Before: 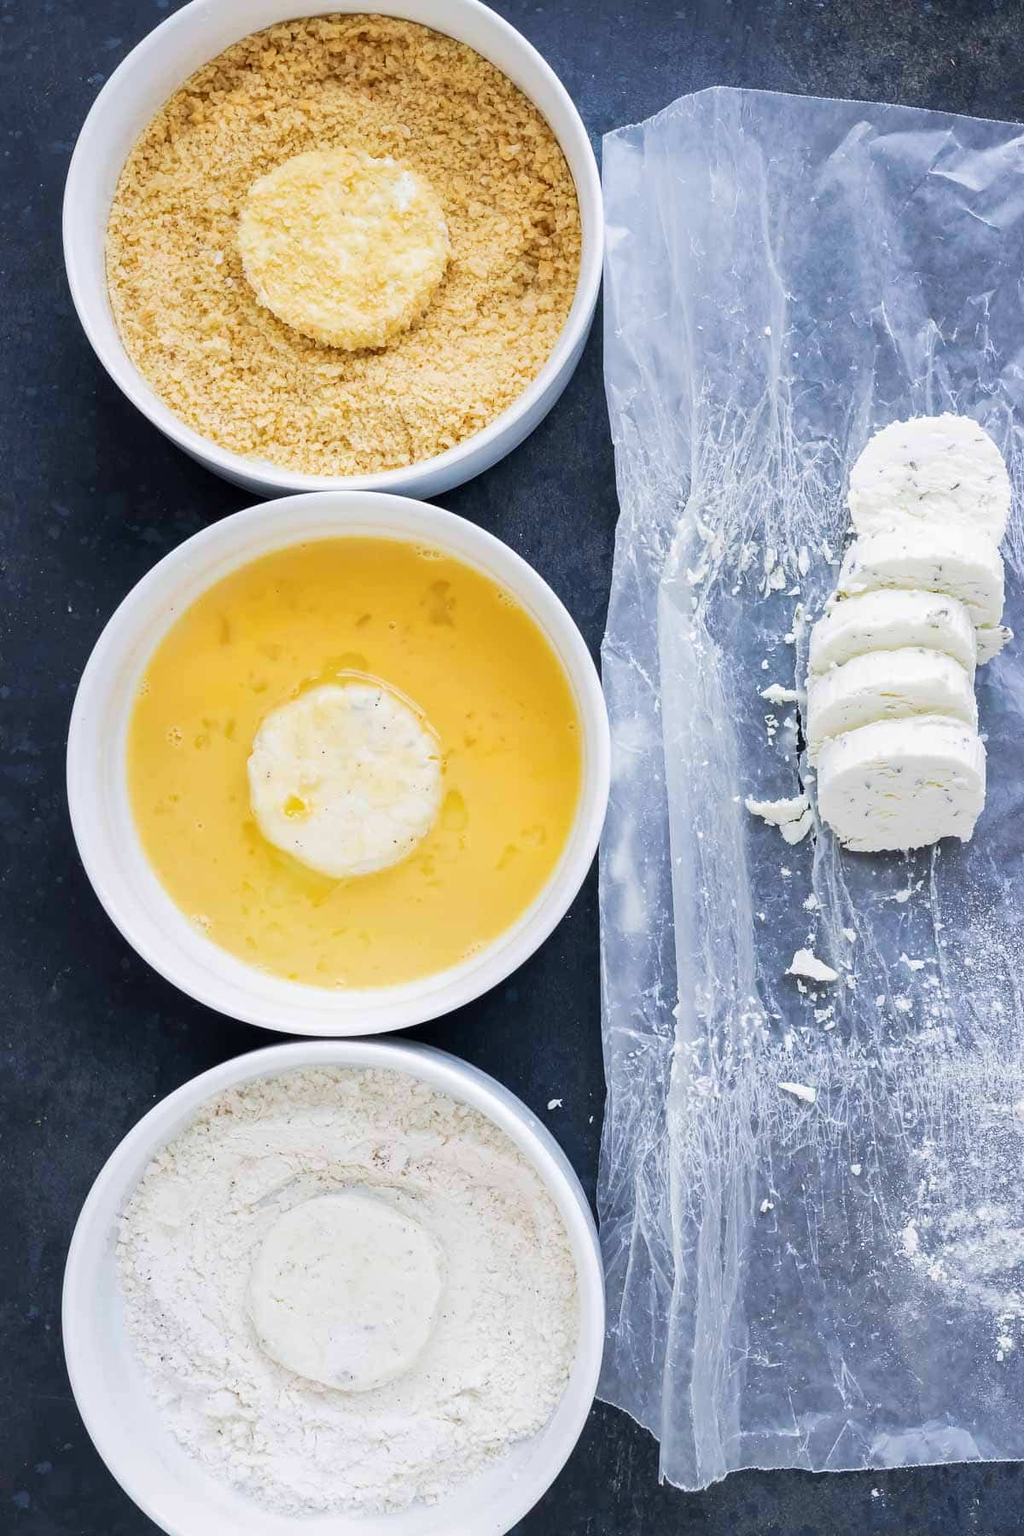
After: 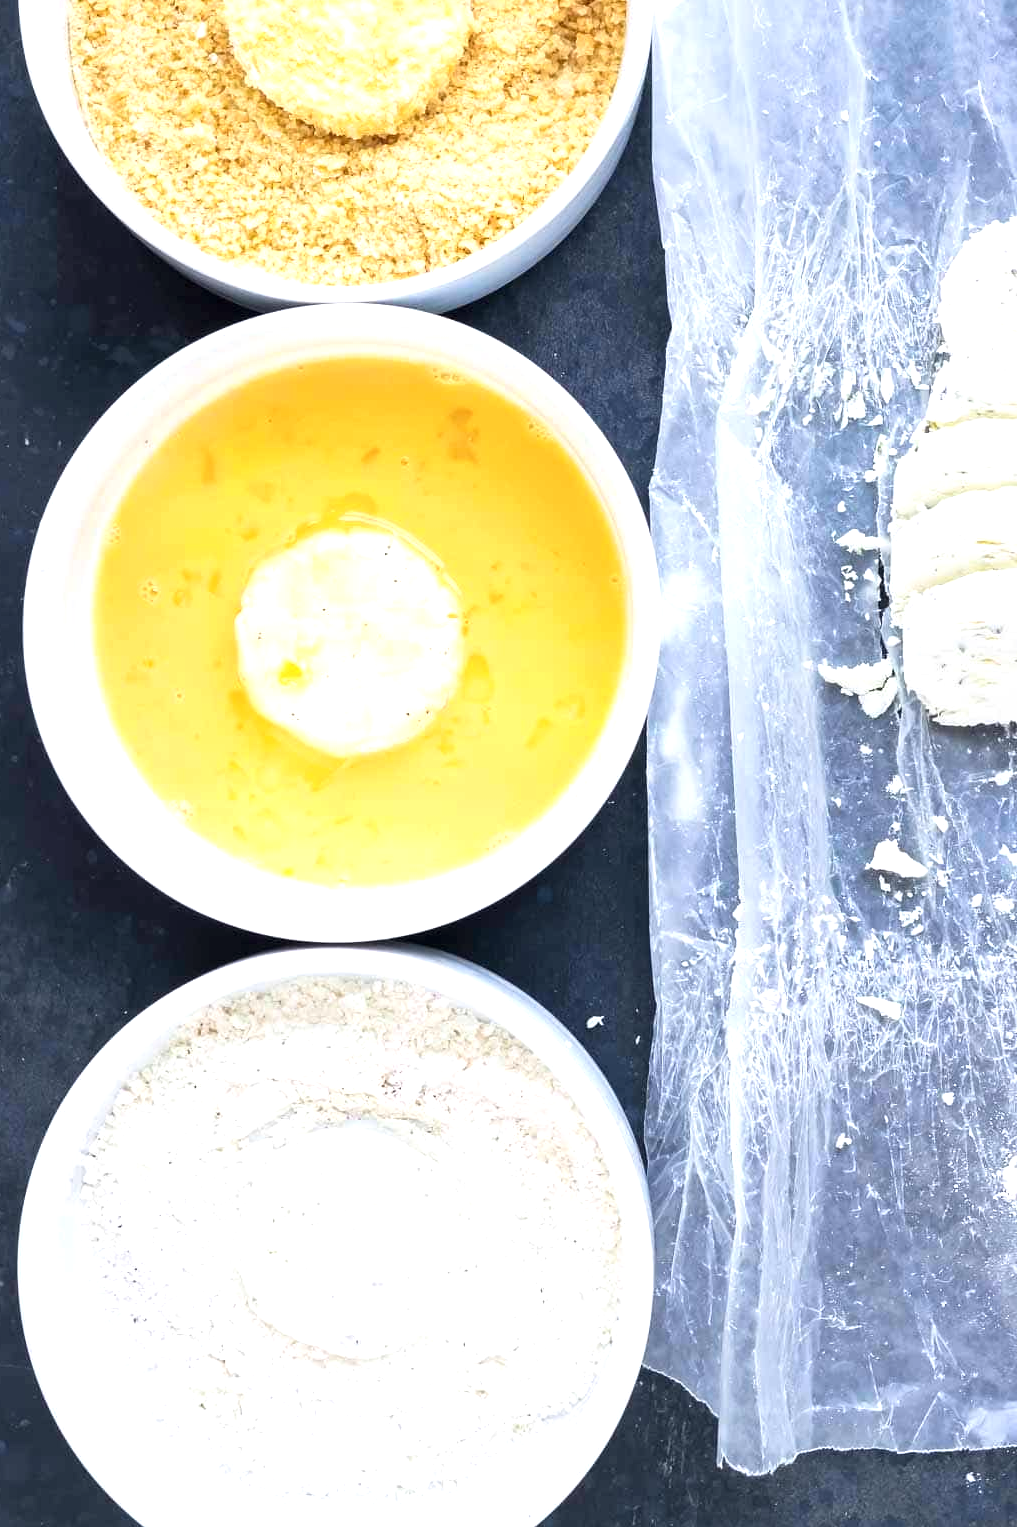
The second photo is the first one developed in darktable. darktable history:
color calibration: illuminant same as pipeline (D50), adaptation XYZ, x 0.346, y 0.358, temperature 5011.02 K
crop and rotate: left 4.589%, top 15.13%, right 10.657%
exposure: black level correction 0, exposure 0.703 EV, compensate exposure bias true, compensate highlight preservation false
